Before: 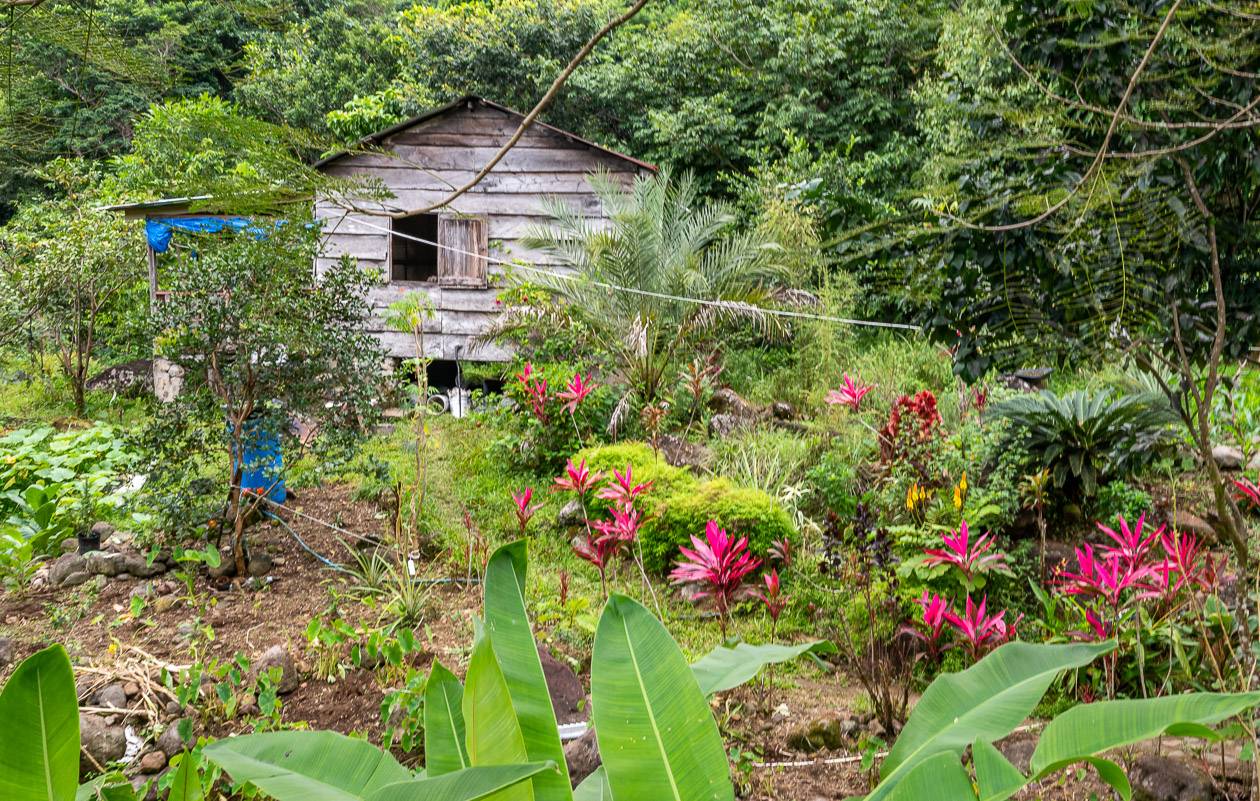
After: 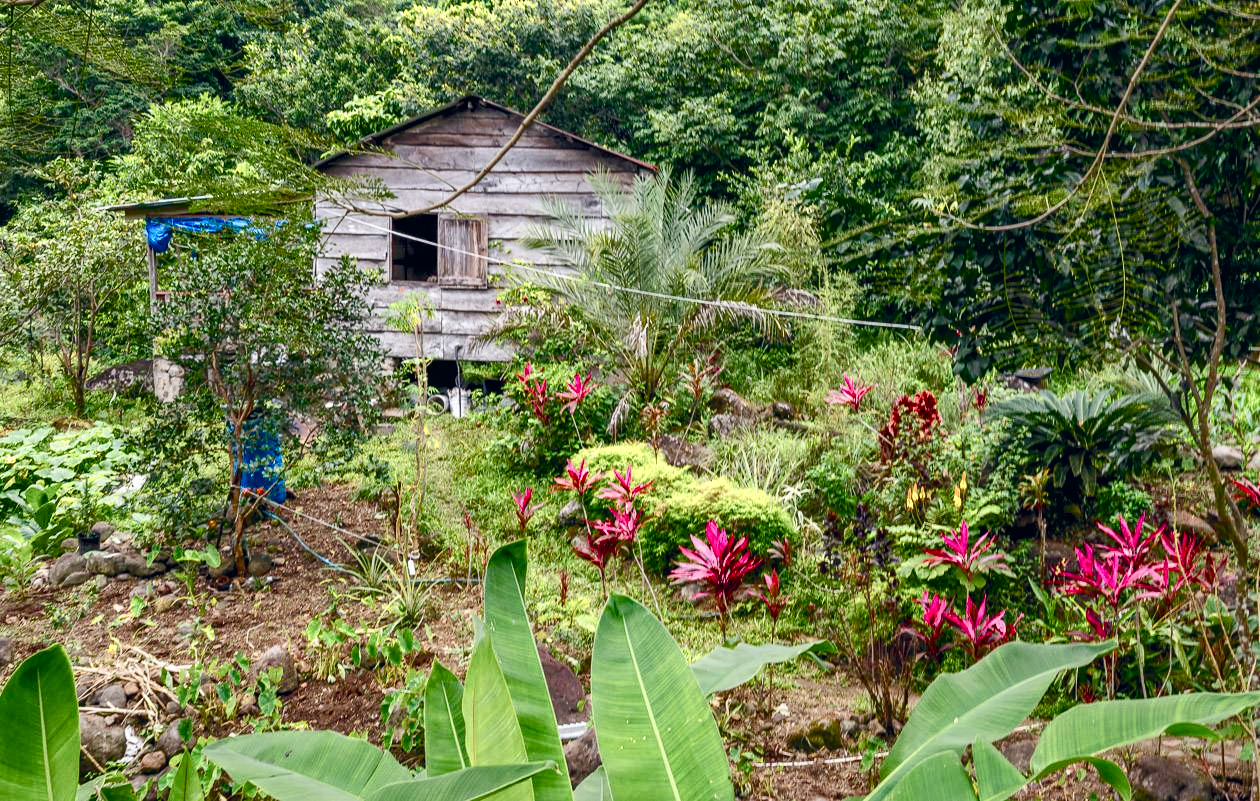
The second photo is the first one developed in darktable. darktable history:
color balance rgb: global offset › chroma 0.095%, global offset › hue 251.85°, perceptual saturation grading › global saturation 20%, perceptual saturation grading › highlights -50.3%, perceptual saturation grading › shadows 30.005%, global vibrance 15.844%, saturation formula JzAzBz (2021)
